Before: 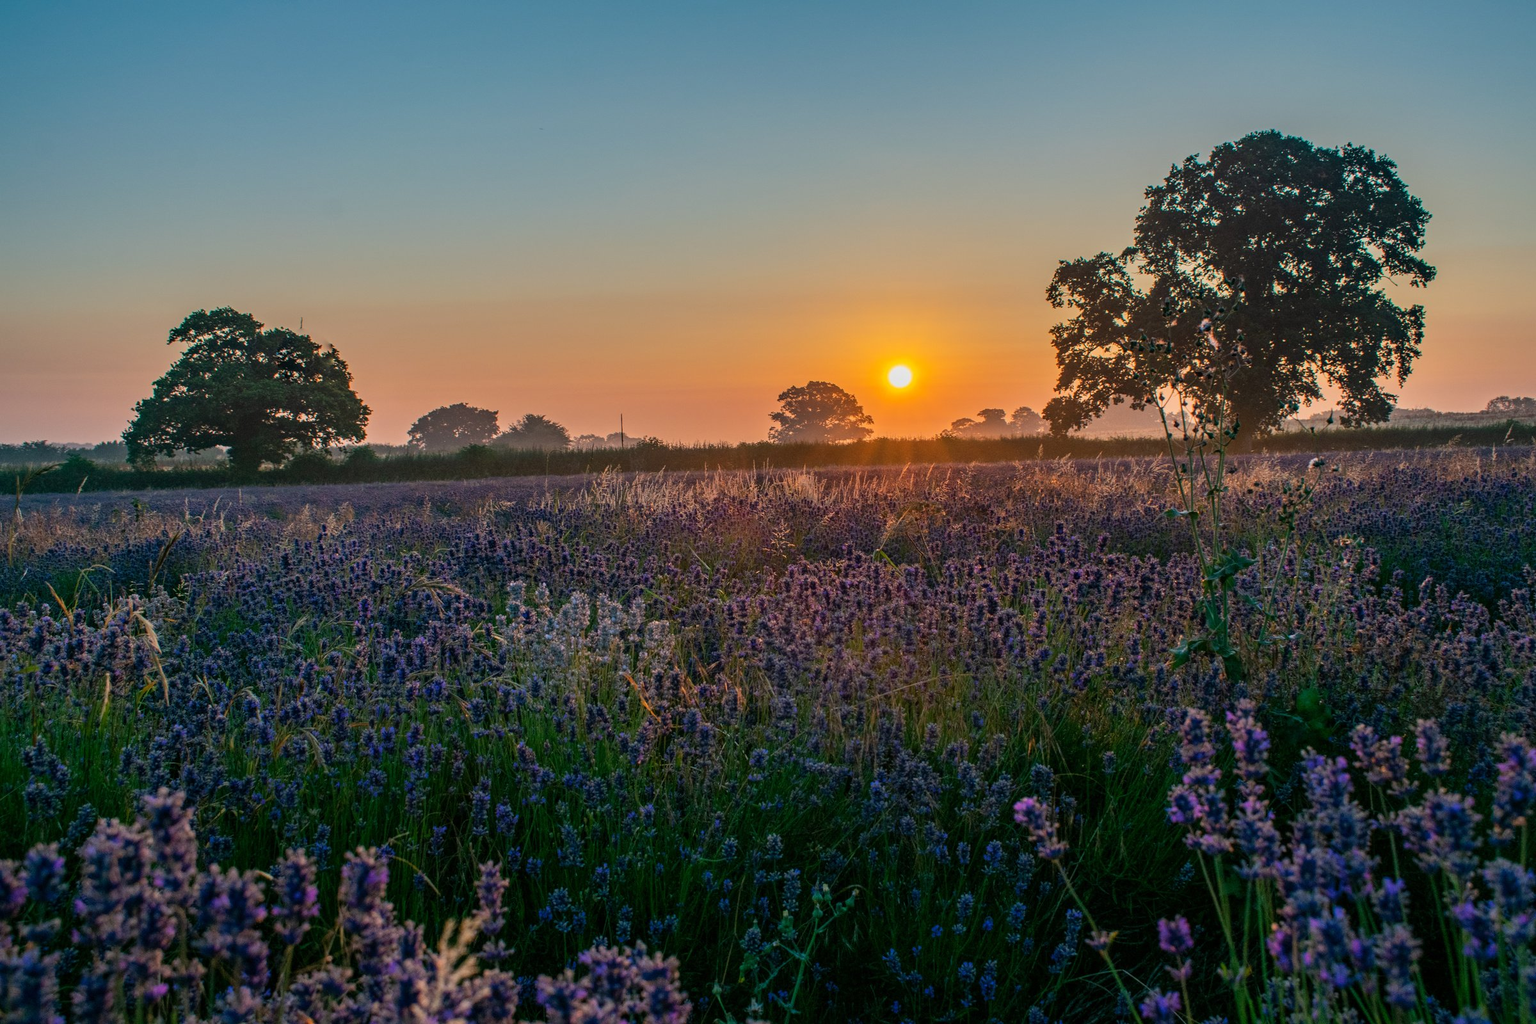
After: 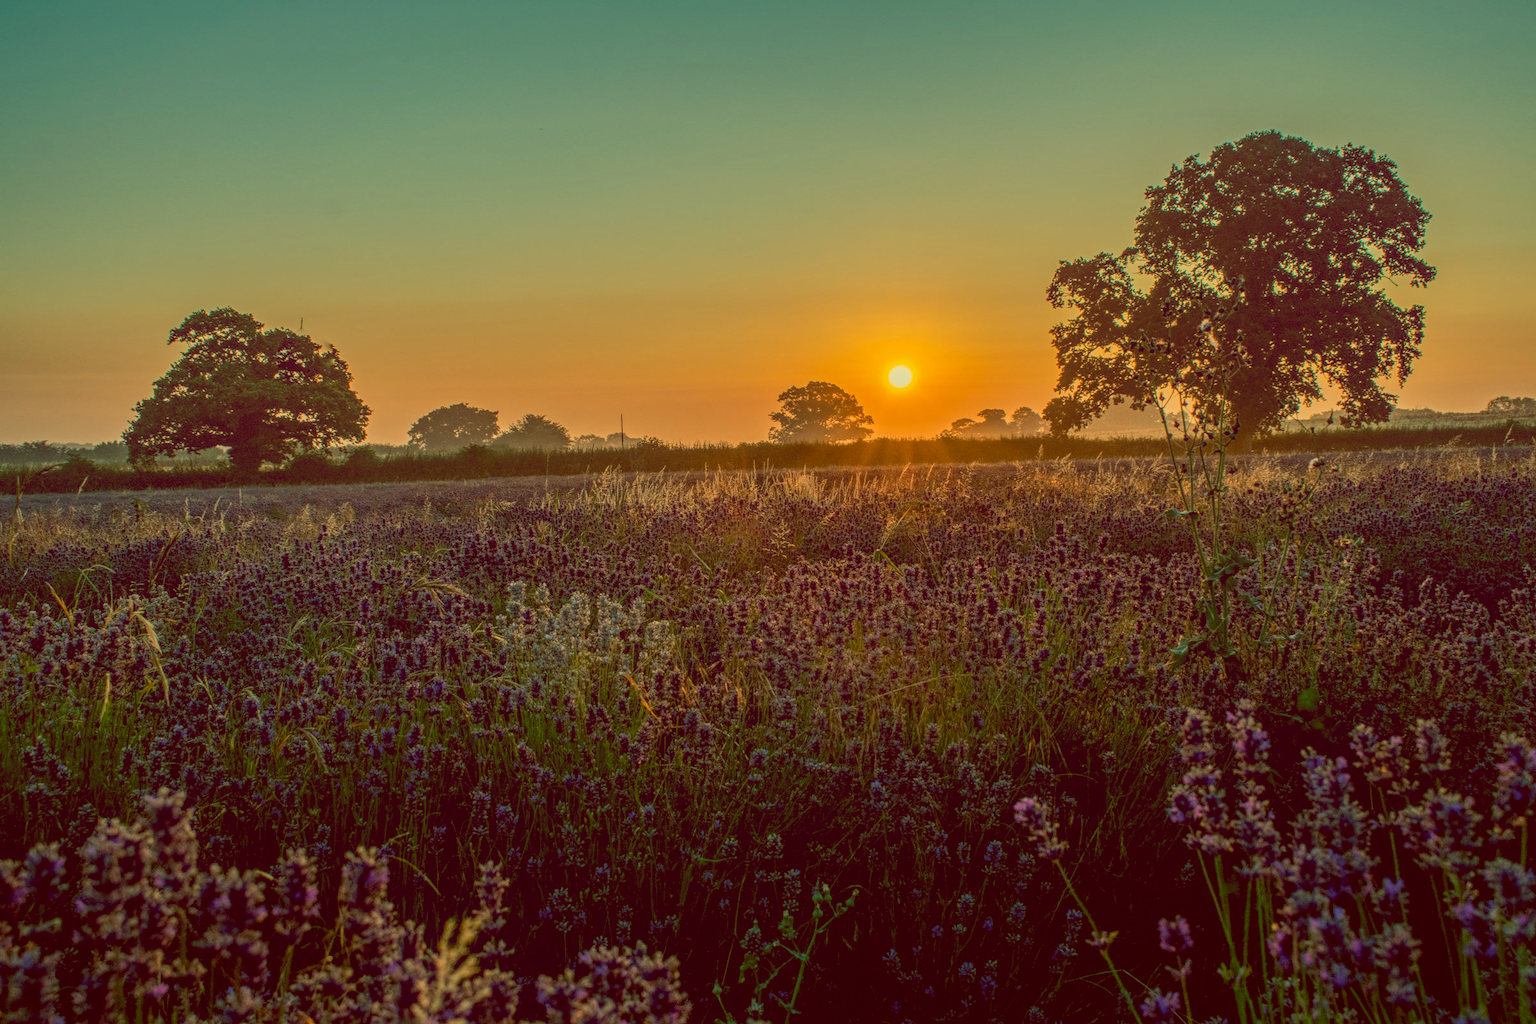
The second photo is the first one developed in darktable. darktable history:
local contrast: highlights 73%, shadows 15%, midtone range 0.197
color balance: lift [1, 1.015, 0.987, 0.985], gamma [1, 0.959, 1.042, 0.958], gain [0.927, 0.938, 1.072, 0.928], contrast 1.5%
contrast brightness saturation: saturation -0.1
white balance: red 1.138, green 0.996, blue 0.812
